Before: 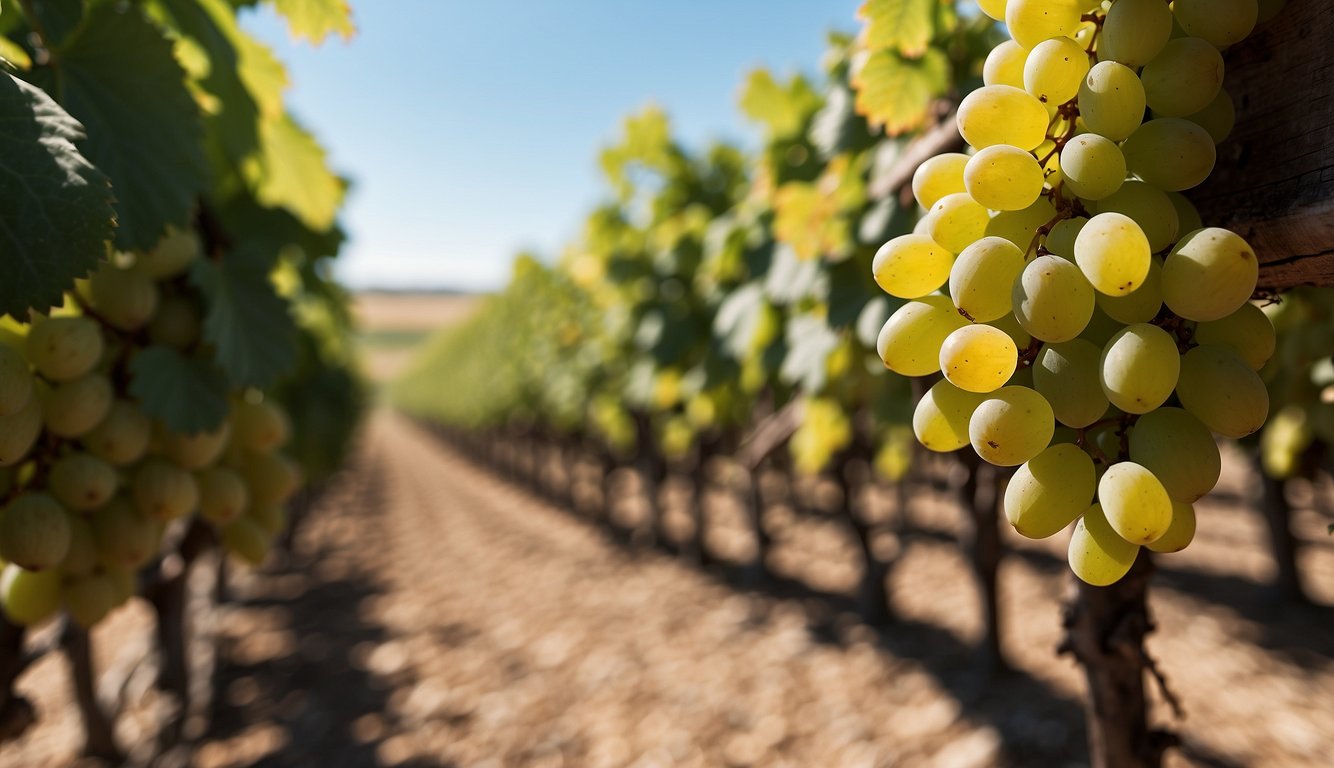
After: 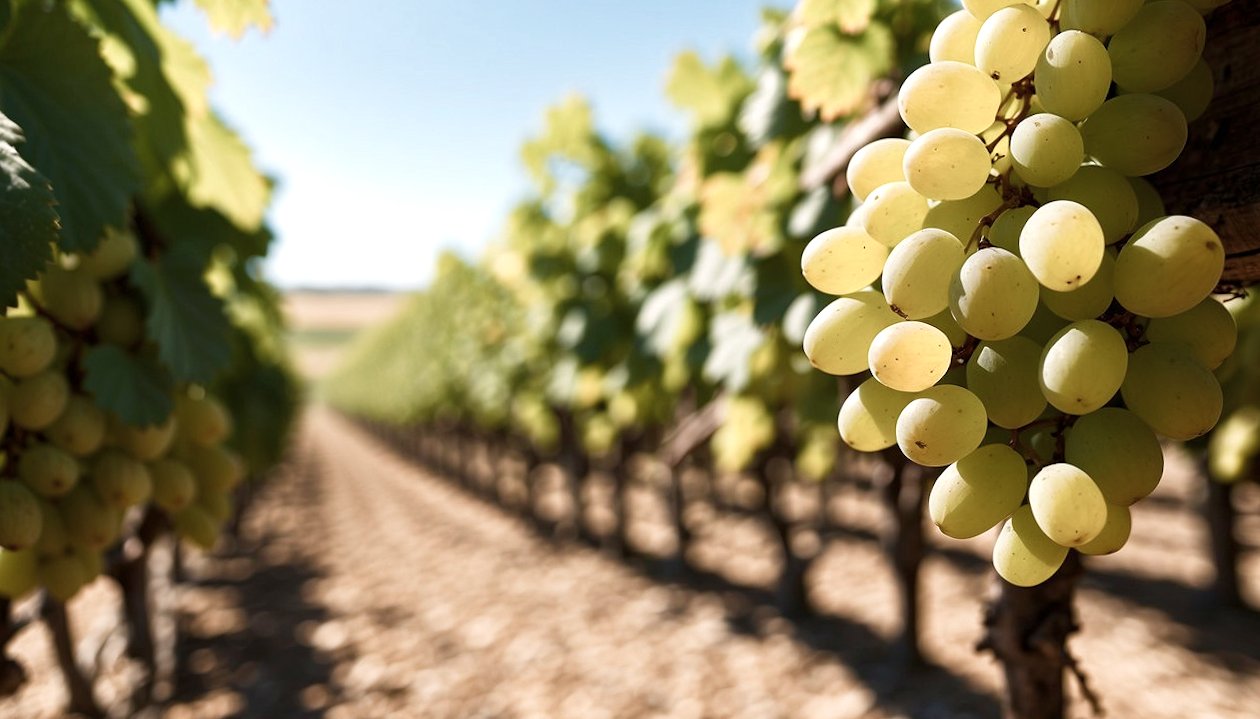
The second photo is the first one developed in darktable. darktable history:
color balance rgb: perceptual saturation grading › global saturation 20%, perceptual saturation grading › highlights -50%, perceptual saturation grading › shadows 30%, perceptual brilliance grading › global brilliance 10%, perceptual brilliance grading › shadows 15%
velvia: on, module defaults
contrast brightness saturation: contrast 0.1, saturation -0.3
rotate and perspective: rotation 0.062°, lens shift (vertical) 0.115, lens shift (horizontal) -0.133, crop left 0.047, crop right 0.94, crop top 0.061, crop bottom 0.94
